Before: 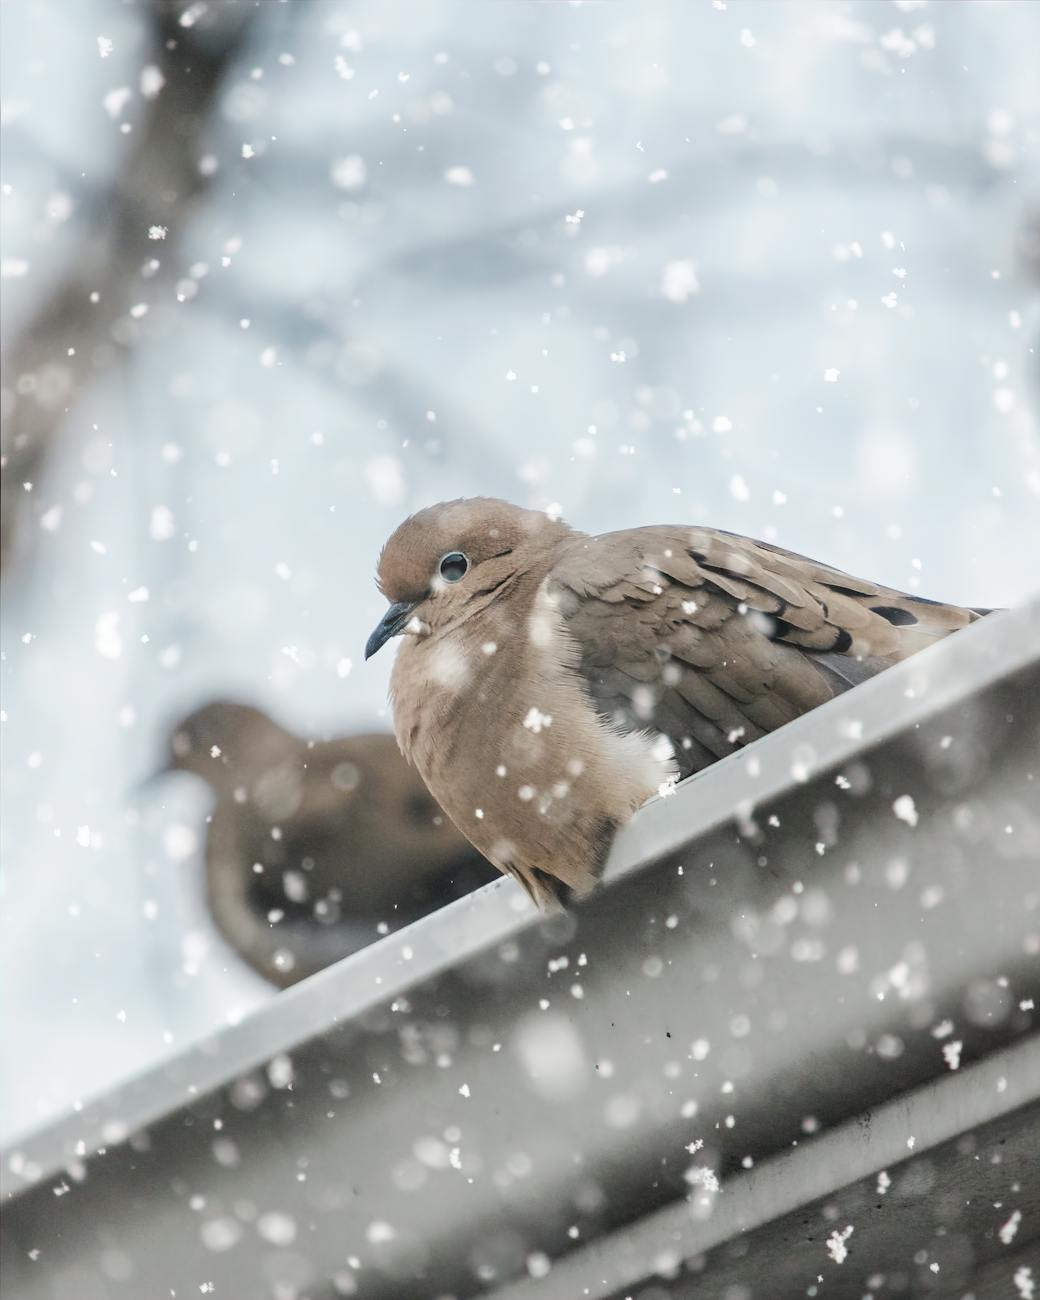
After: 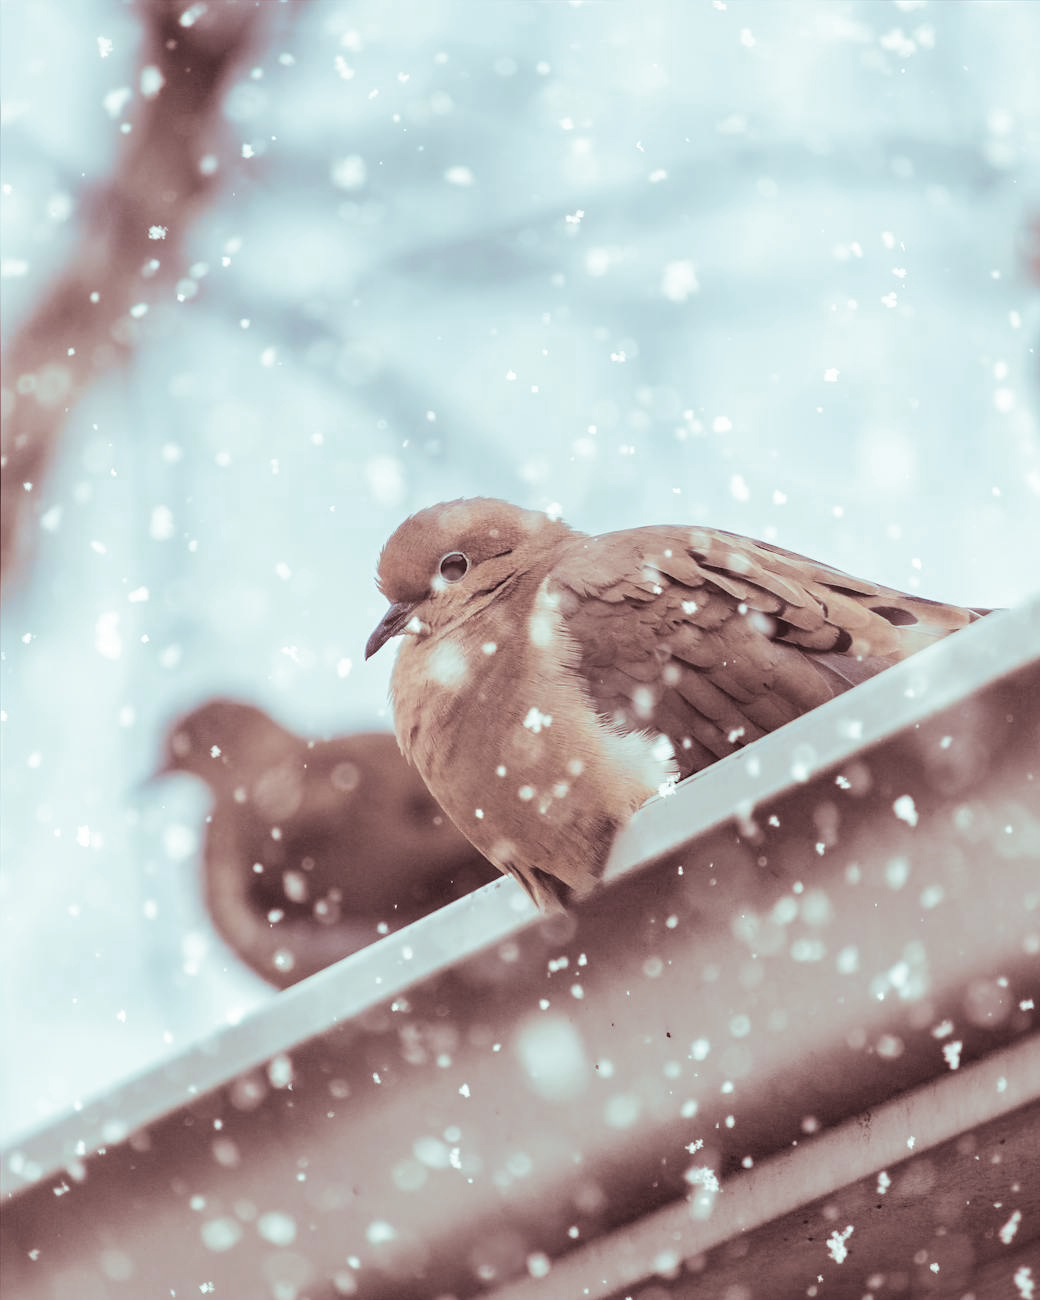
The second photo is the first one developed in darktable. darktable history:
contrast brightness saturation: brightness 0.09, saturation 0.19
split-toning: shadows › saturation 0.3, highlights › hue 180°, highlights › saturation 0.3, compress 0%
